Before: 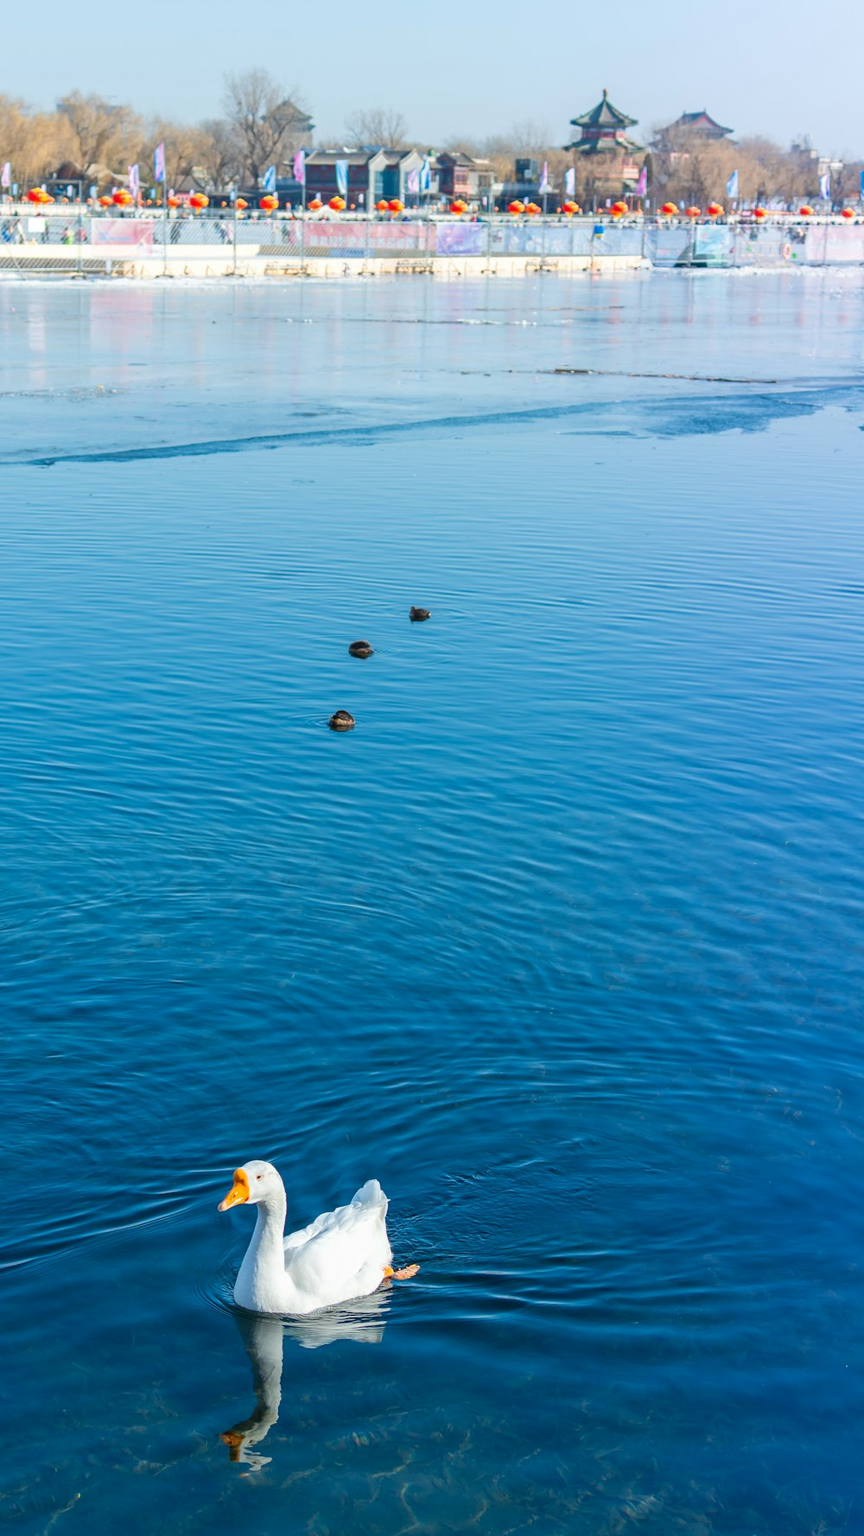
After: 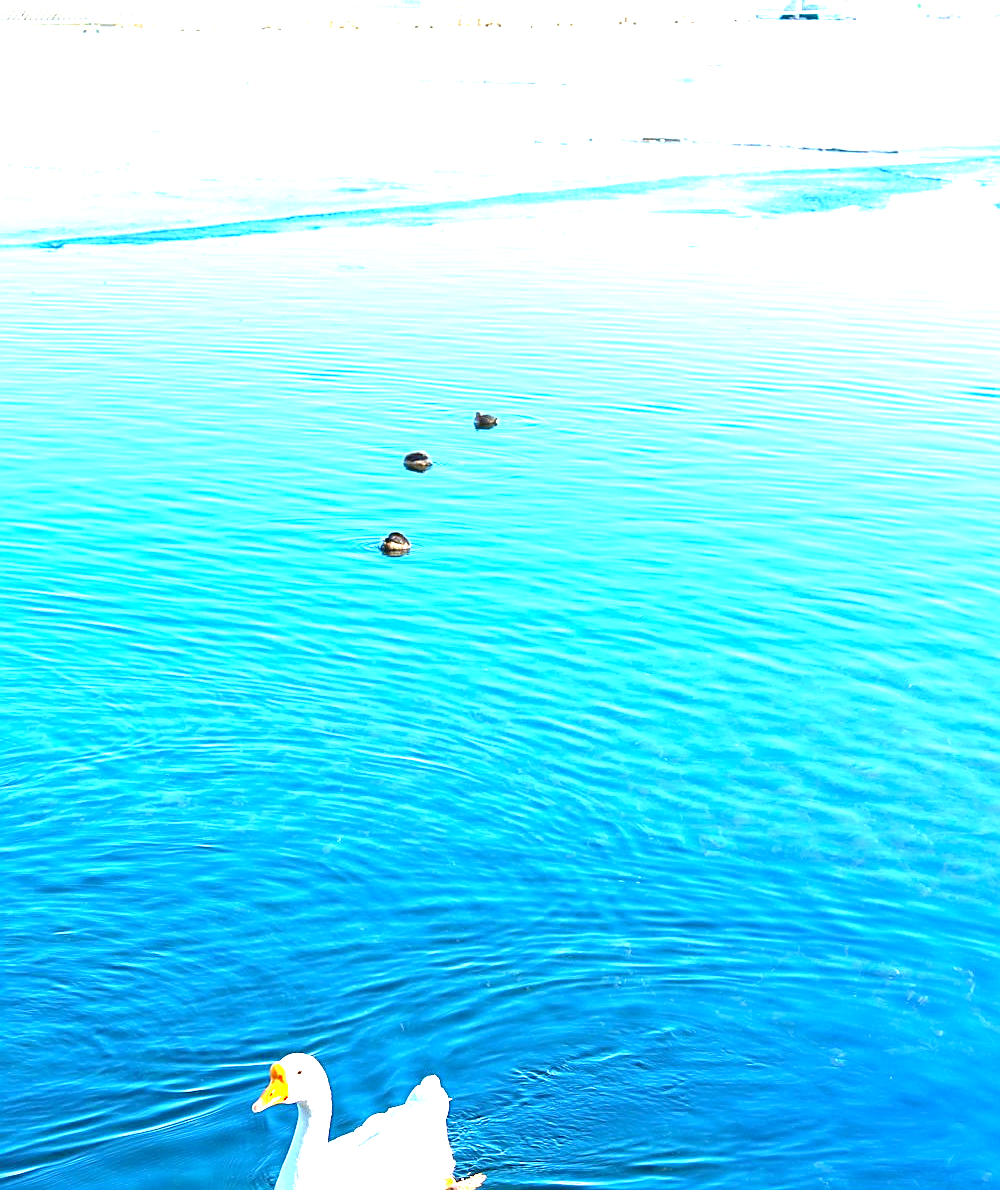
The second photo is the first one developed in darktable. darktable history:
exposure: exposure 2.035 EV, compensate highlight preservation false
sharpen: on, module defaults
crop: top 16.319%, bottom 16.7%
